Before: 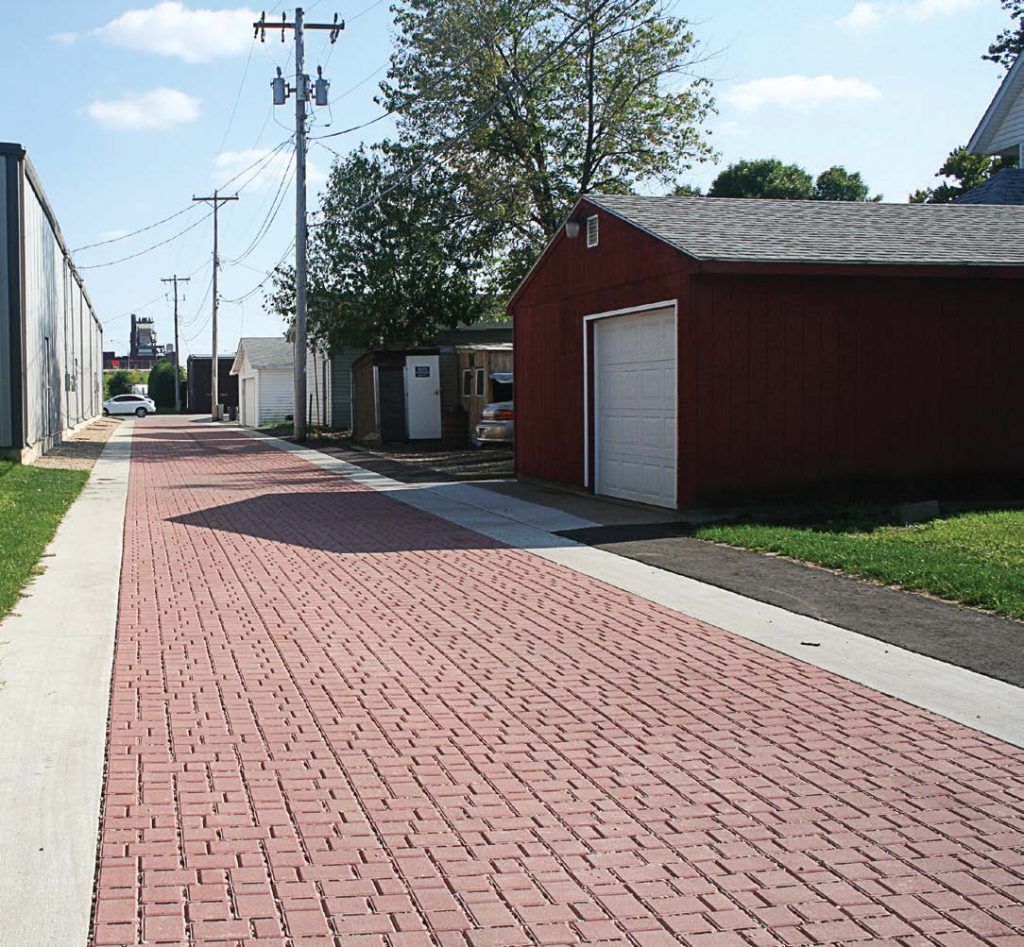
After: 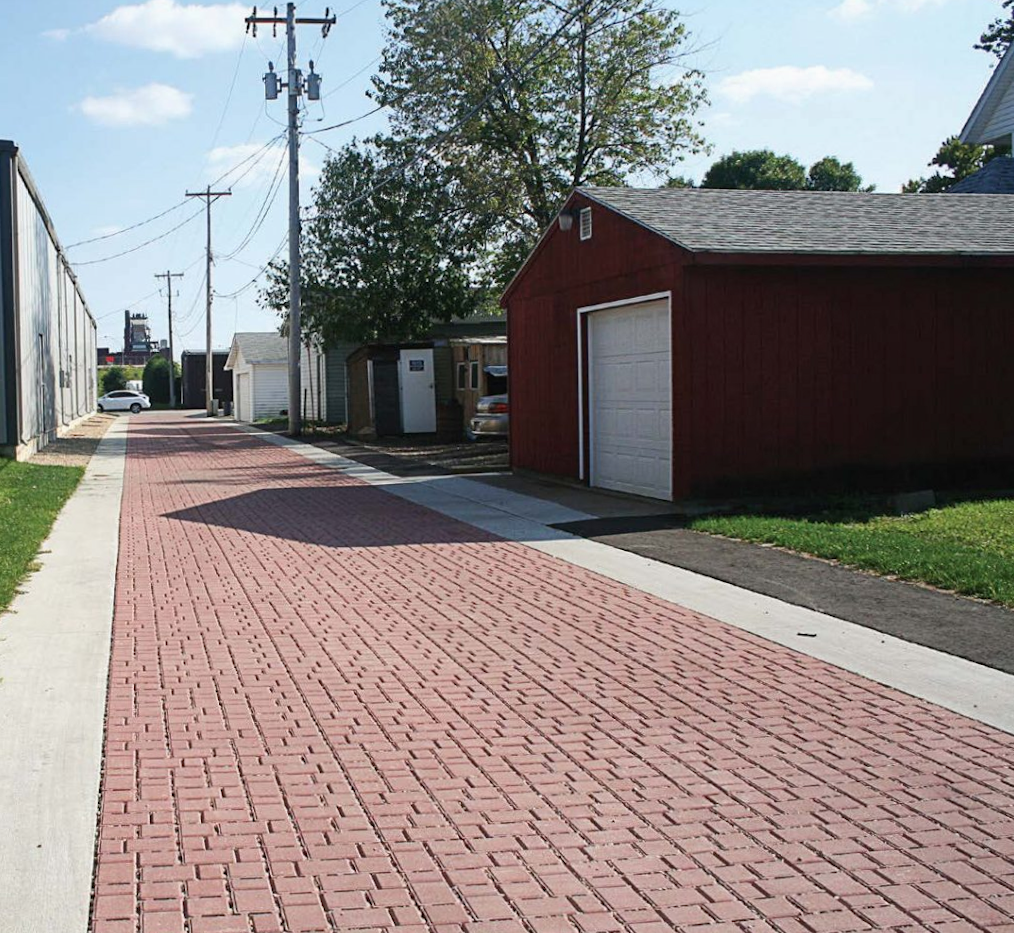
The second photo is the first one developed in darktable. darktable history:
exposure: exposure -0.05 EV
rotate and perspective: rotation -0.45°, automatic cropping original format, crop left 0.008, crop right 0.992, crop top 0.012, crop bottom 0.988
